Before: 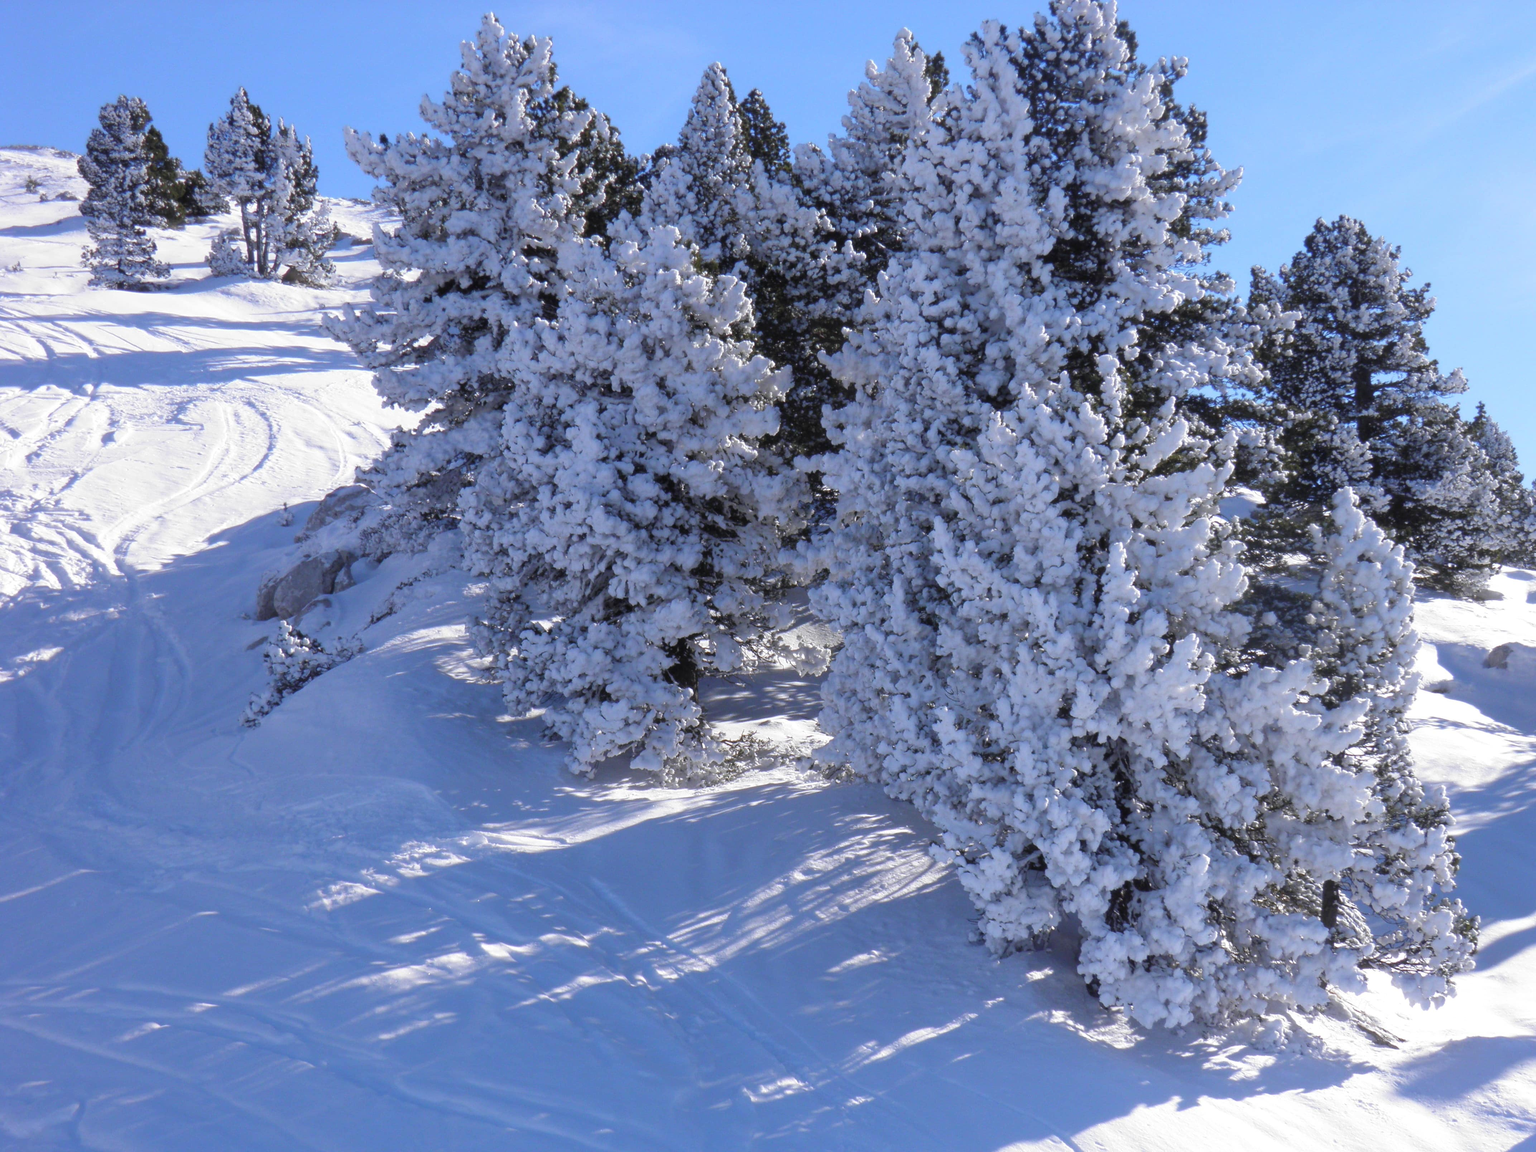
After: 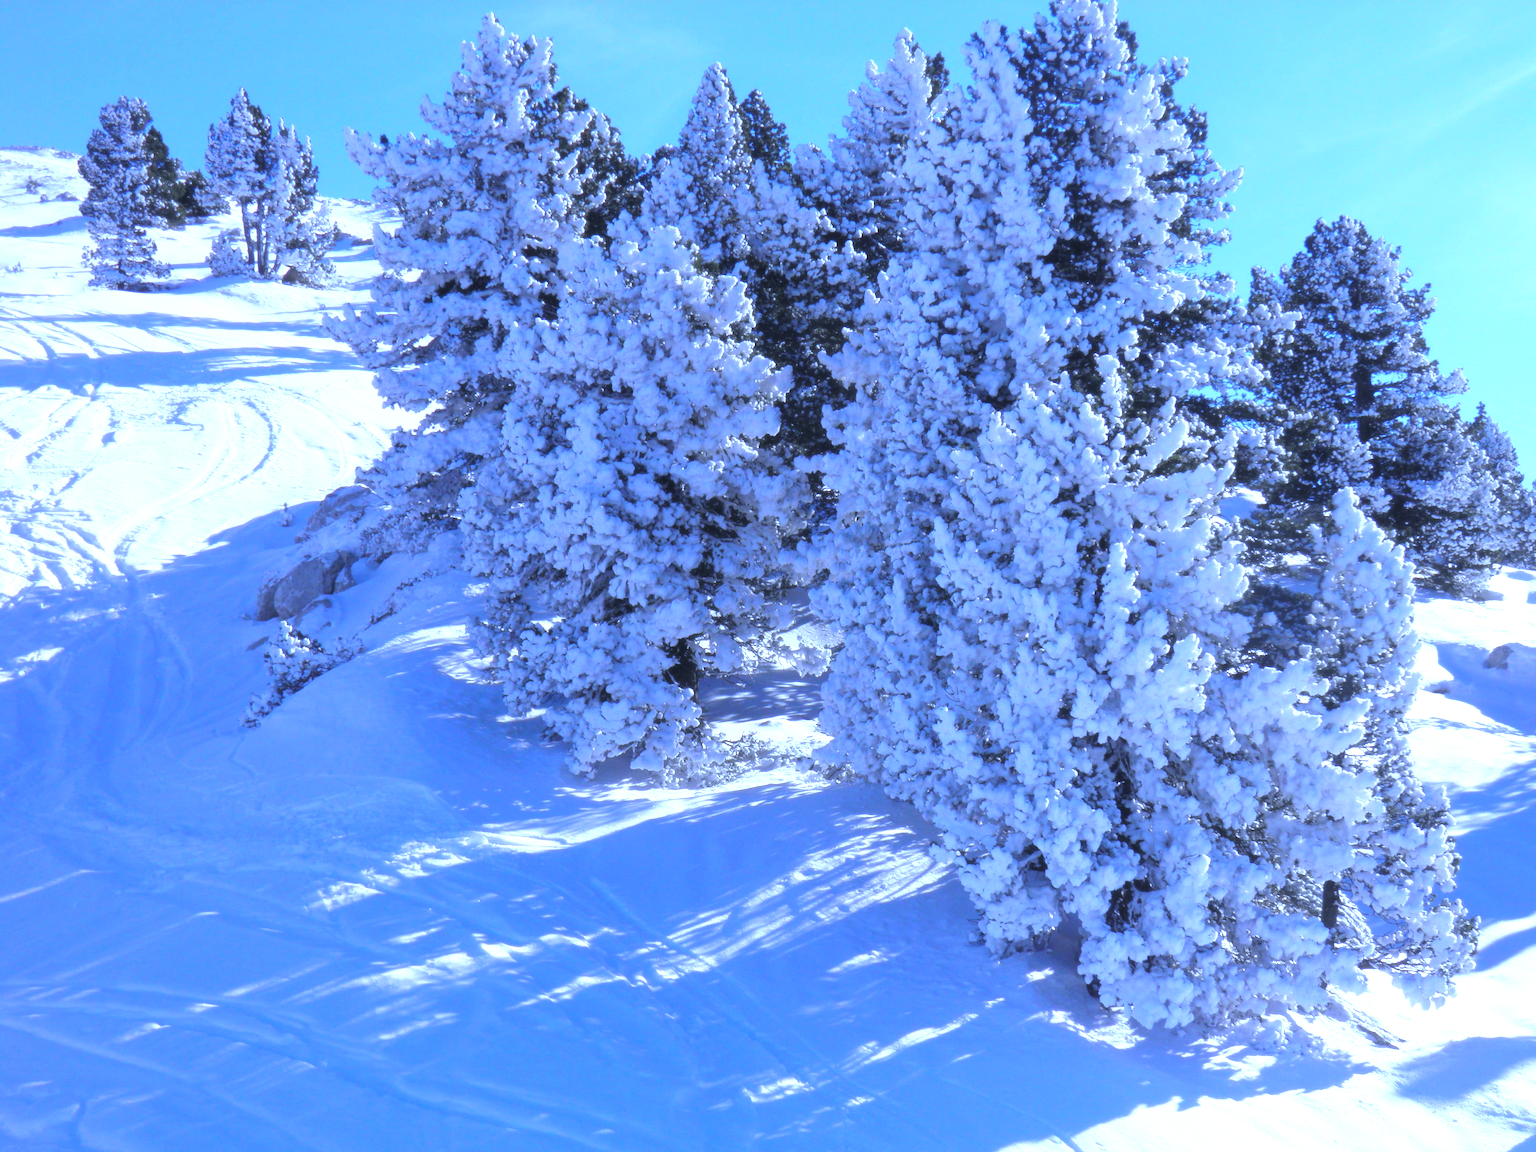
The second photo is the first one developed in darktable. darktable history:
color calibration: illuminant as shot in camera, adaptation linear Bradford (ICC v4), x 0.406, y 0.405, temperature 3570.35 K, saturation algorithm version 1 (2020)
exposure: black level correction -0.002, exposure 0.54 EV, compensate highlight preservation false
haze removal: strength -0.09, distance 0.358, compatibility mode true, adaptive false
